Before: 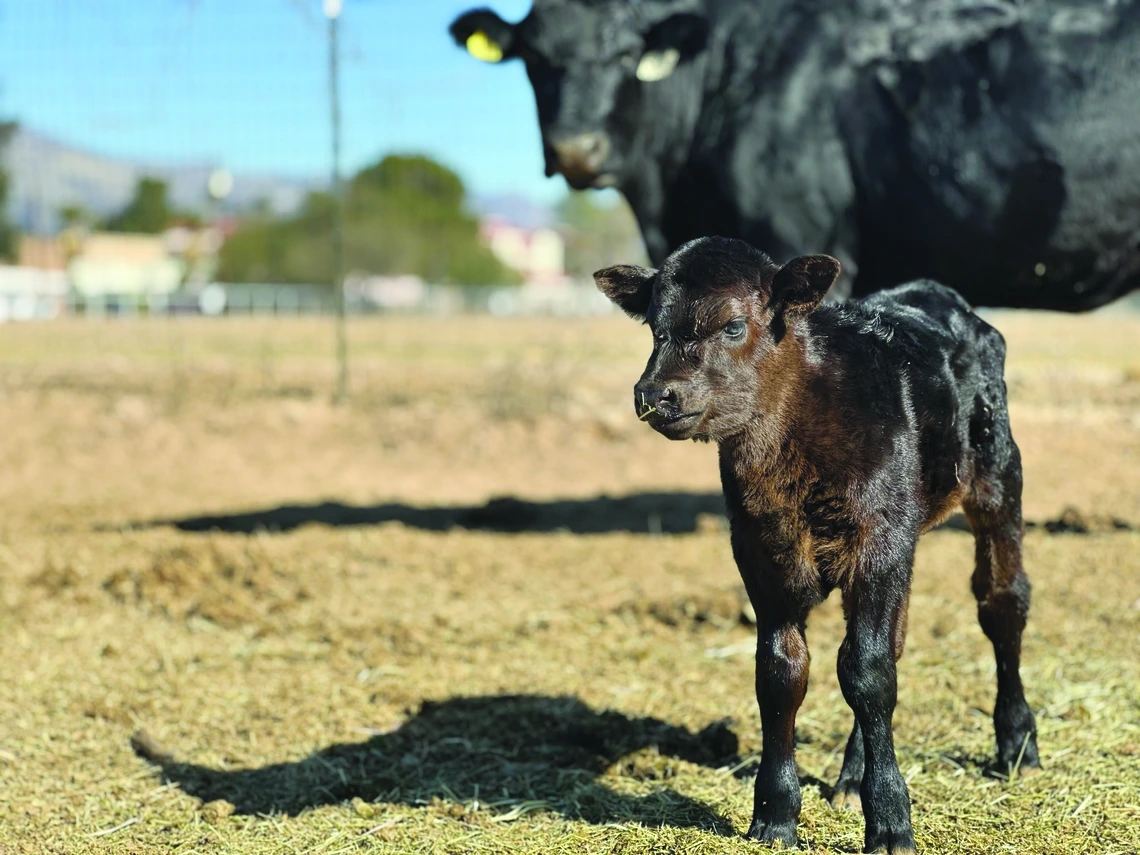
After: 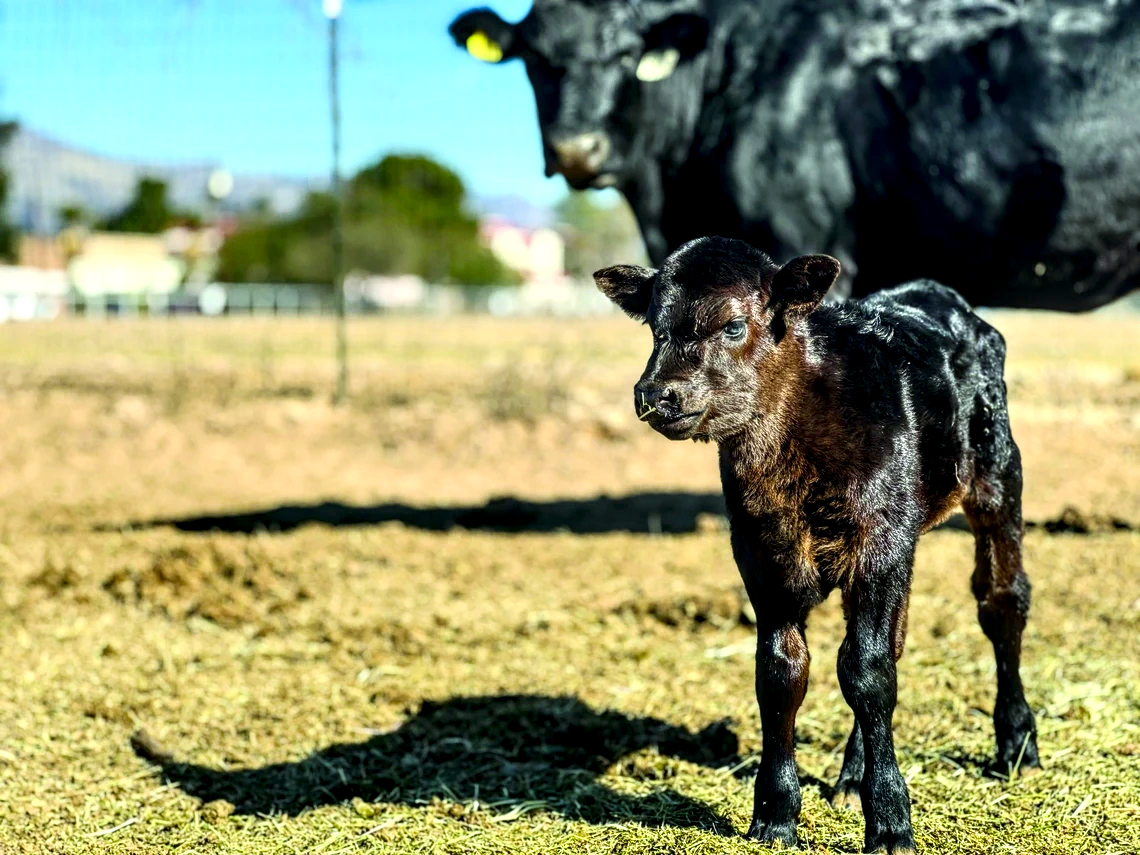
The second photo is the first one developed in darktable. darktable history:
contrast brightness saturation: contrast 0.18, saturation 0.3
local contrast: highlights 65%, shadows 54%, detail 169%, midtone range 0.514
